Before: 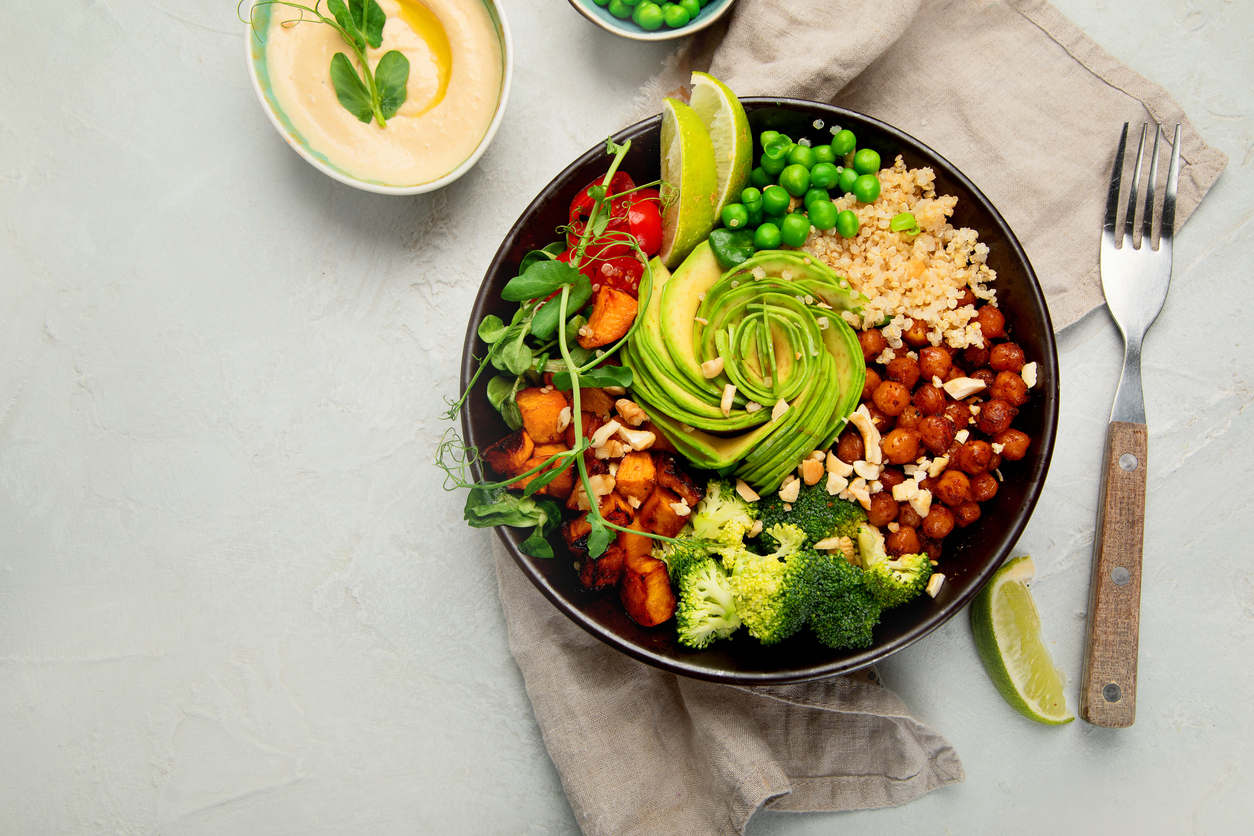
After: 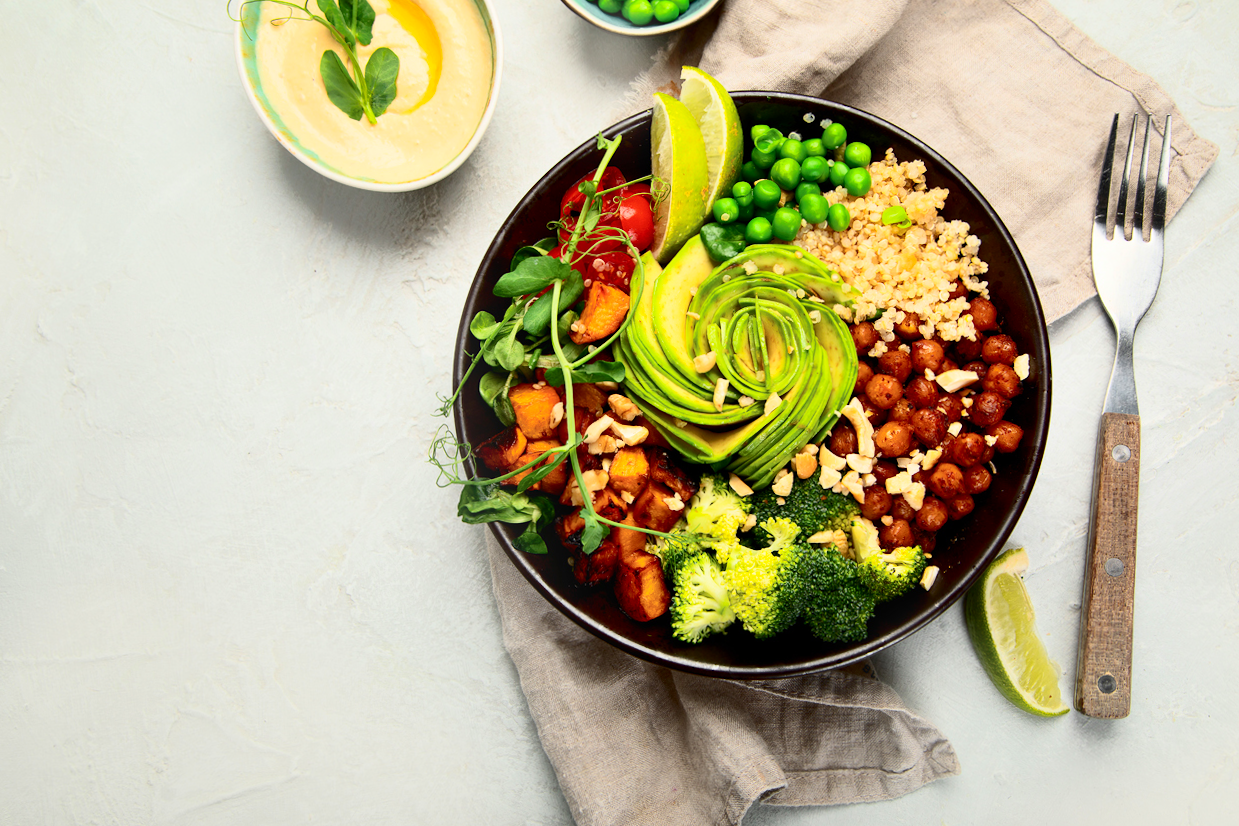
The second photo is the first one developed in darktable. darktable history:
shadows and highlights: shadows 30
contrast brightness saturation: contrast 0.39, brightness 0.1
rotate and perspective: rotation -0.45°, automatic cropping original format, crop left 0.008, crop right 0.992, crop top 0.012, crop bottom 0.988
